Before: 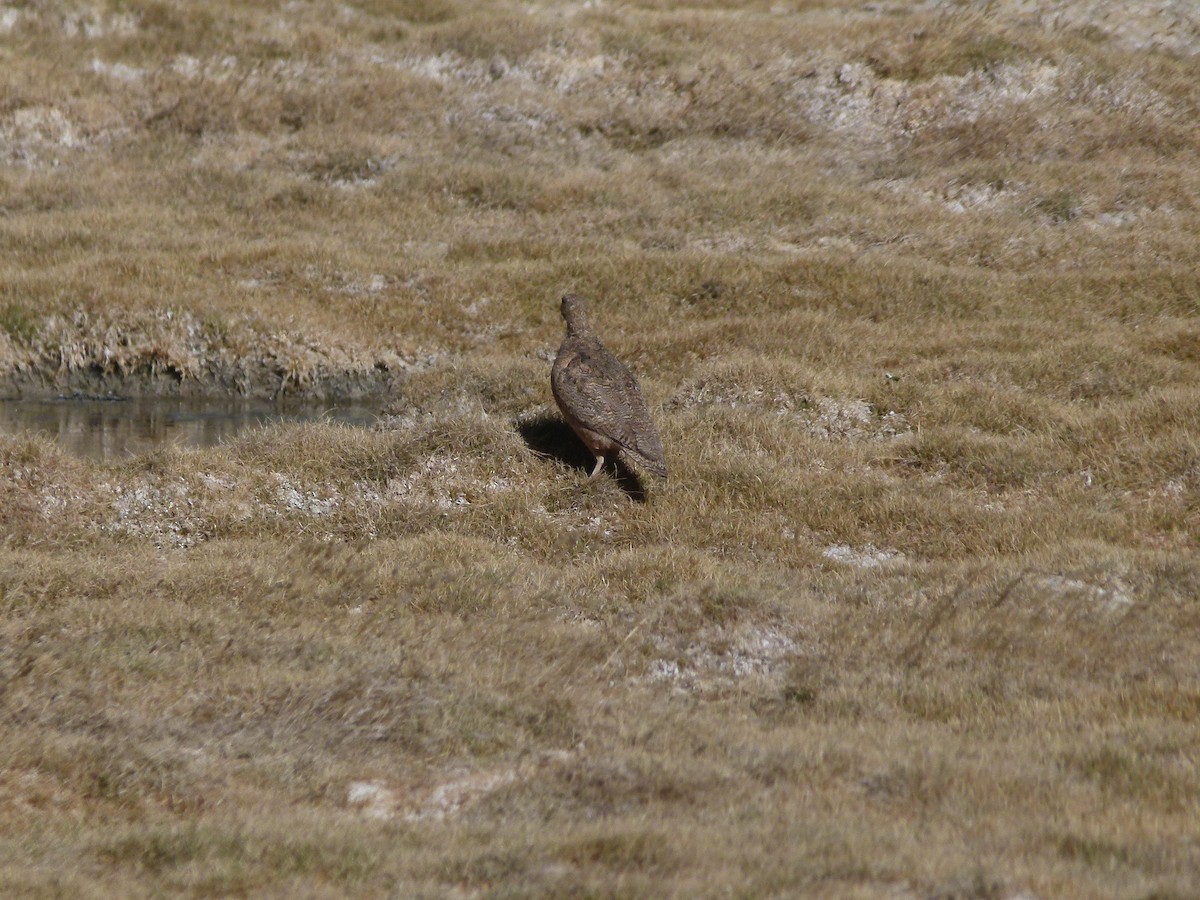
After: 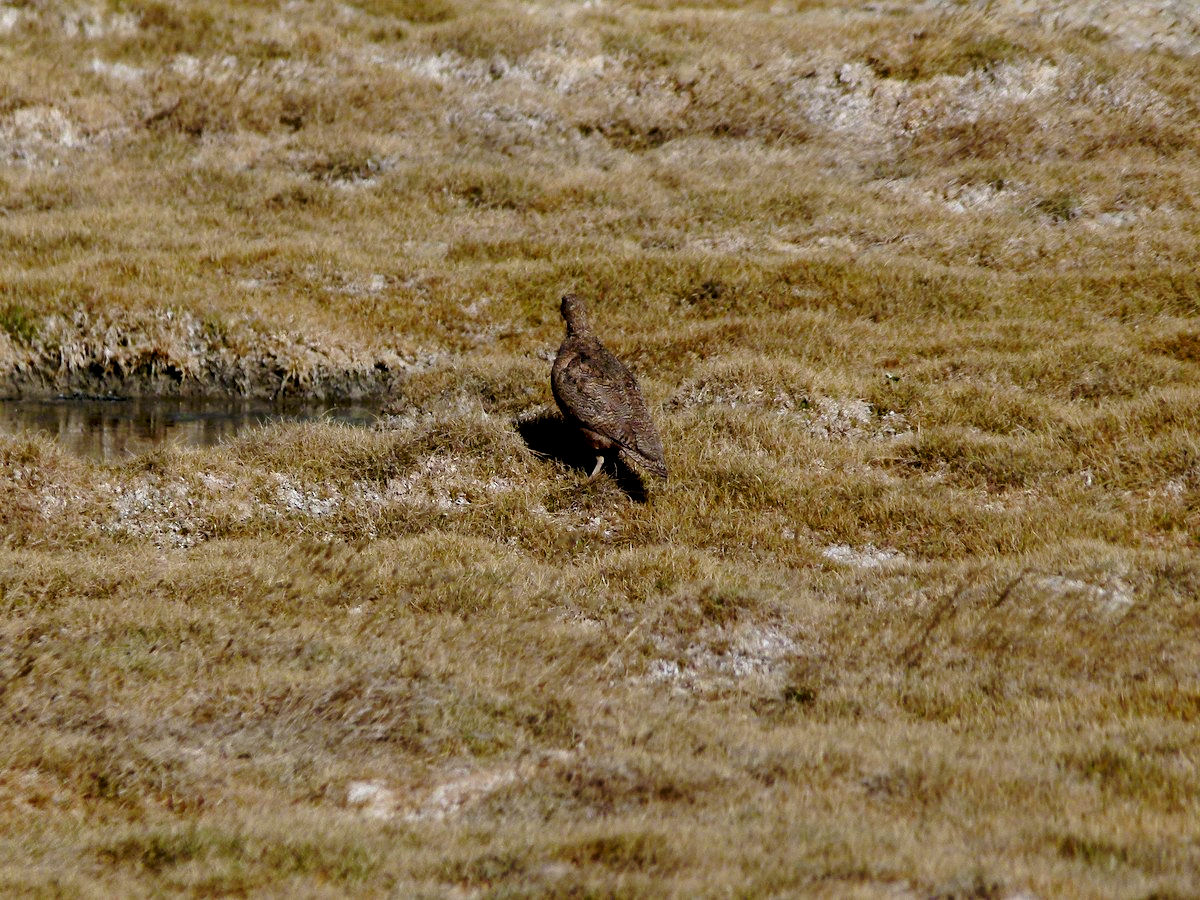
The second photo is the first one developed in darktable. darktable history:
base curve: curves: ch0 [(0, 0) (0.073, 0.04) (0.157, 0.139) (0.492, 0.492) (0.758, 0.758) (1, 1)], preserve colors none
exposure: black level correction 0.032, exposure 0.315 EV, compensate highlight preservation false
